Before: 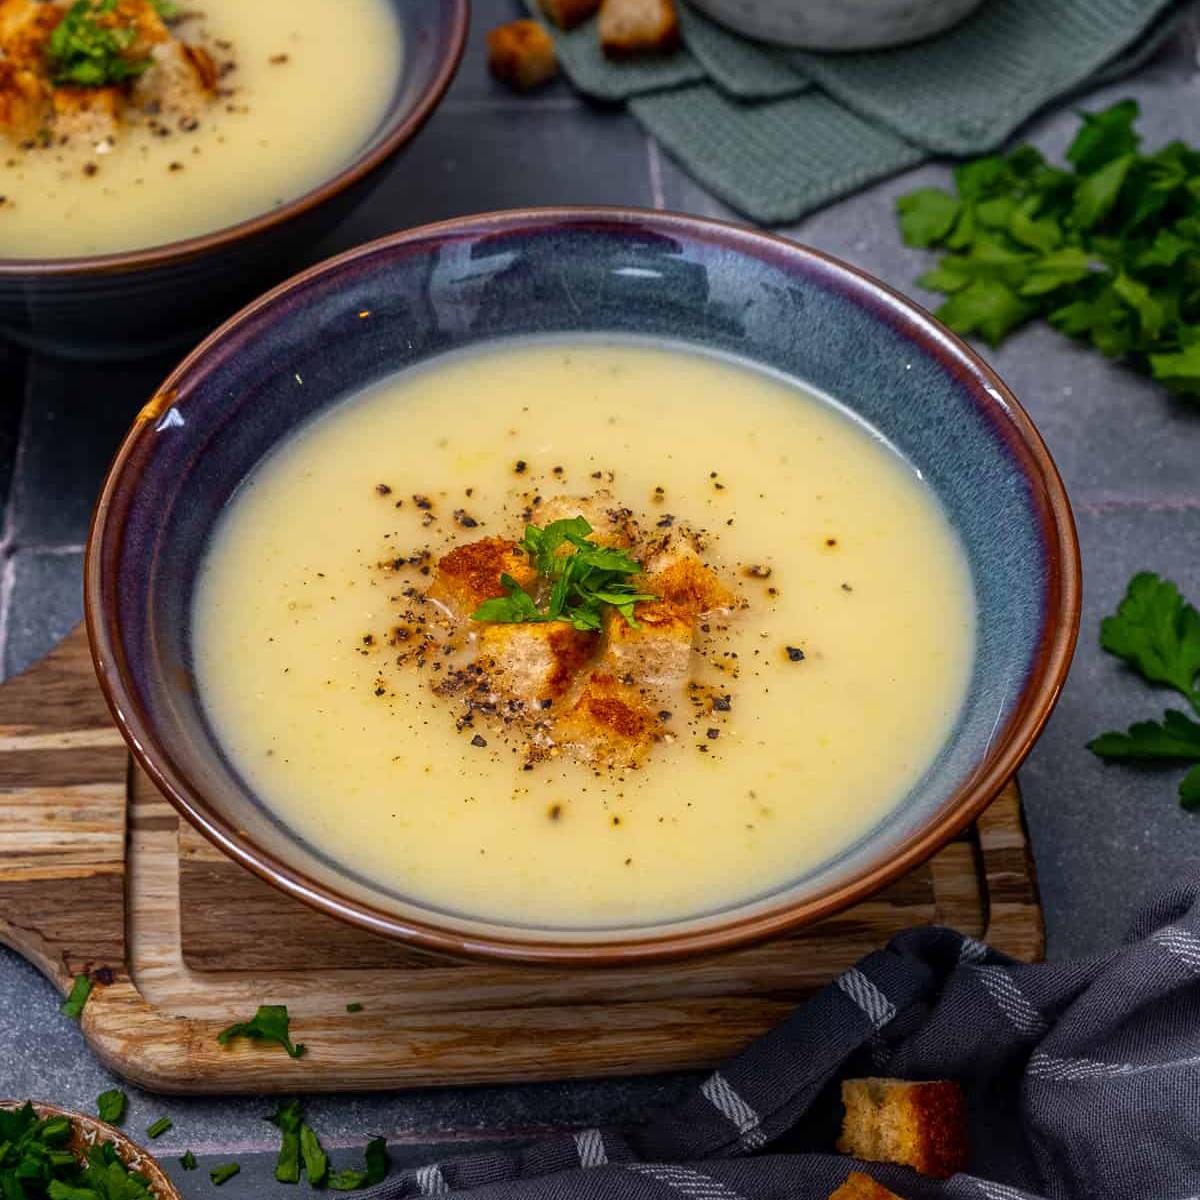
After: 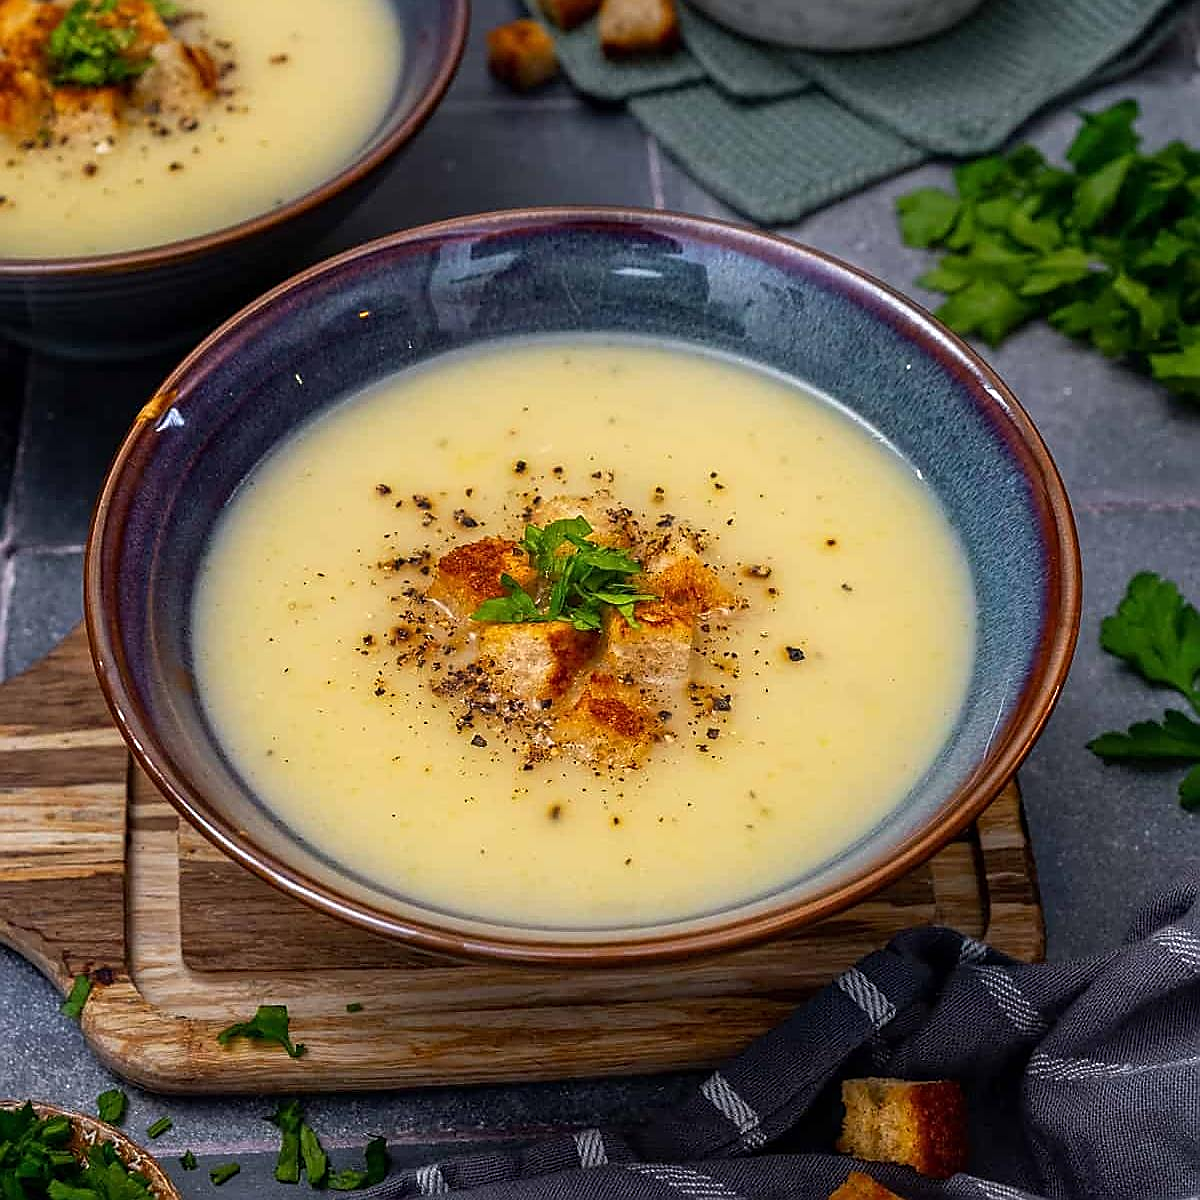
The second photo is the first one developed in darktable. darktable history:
sharpen: radius 1.37, amount 1.248, threshold 0.751
